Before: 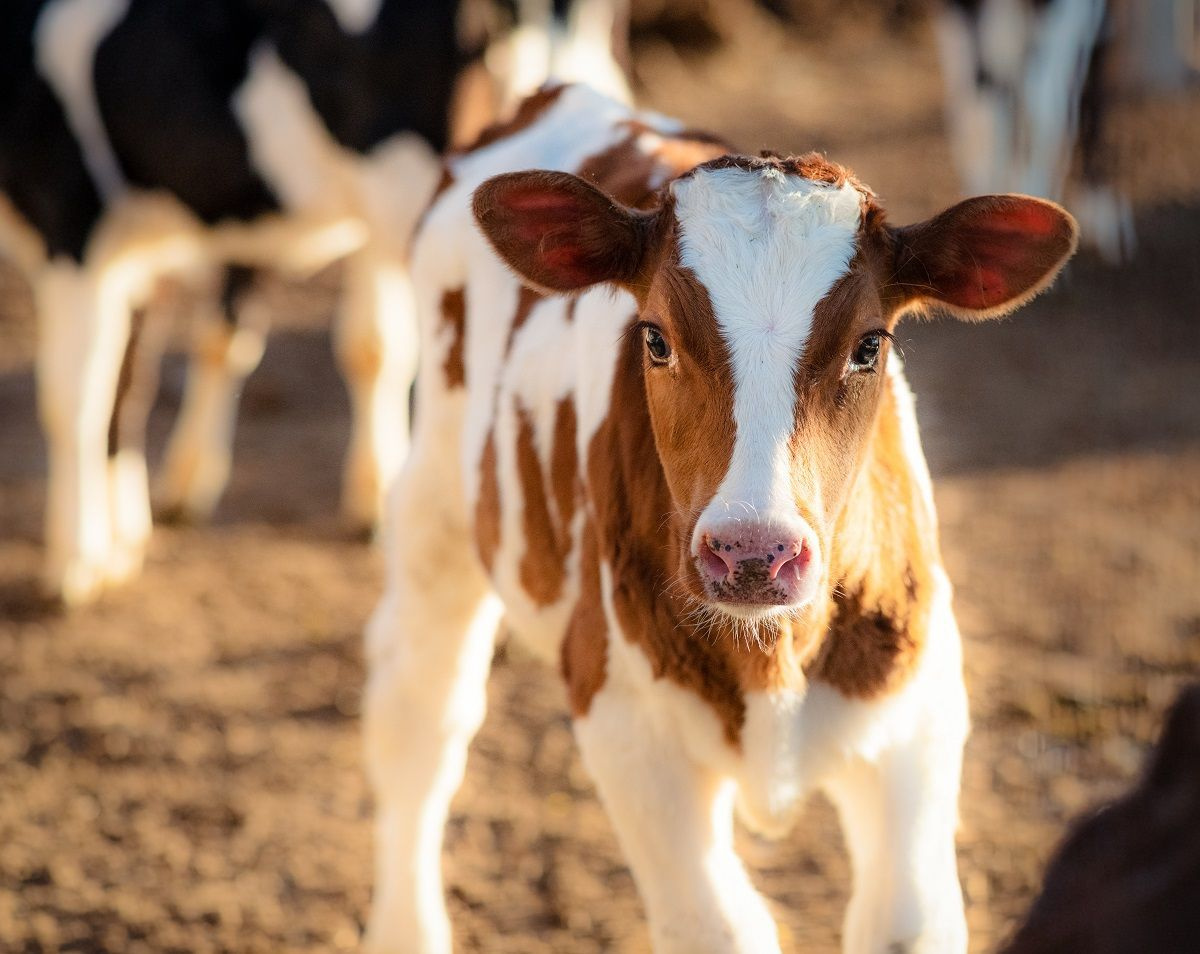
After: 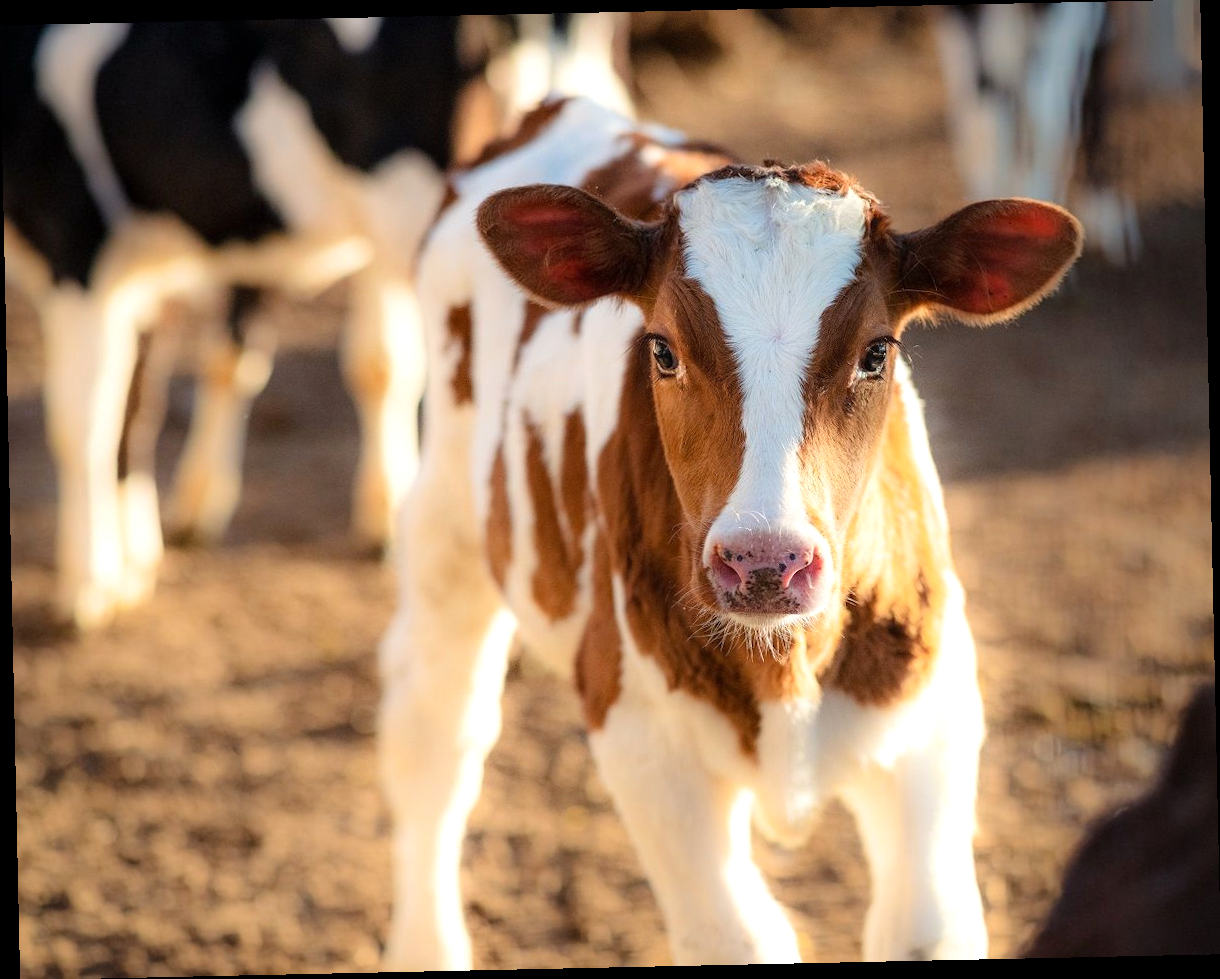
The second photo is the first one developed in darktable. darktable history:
rotate and perspective: rotation -1.24°, automatic cropping off
levels: levels [0, 0.476, 0.951]
